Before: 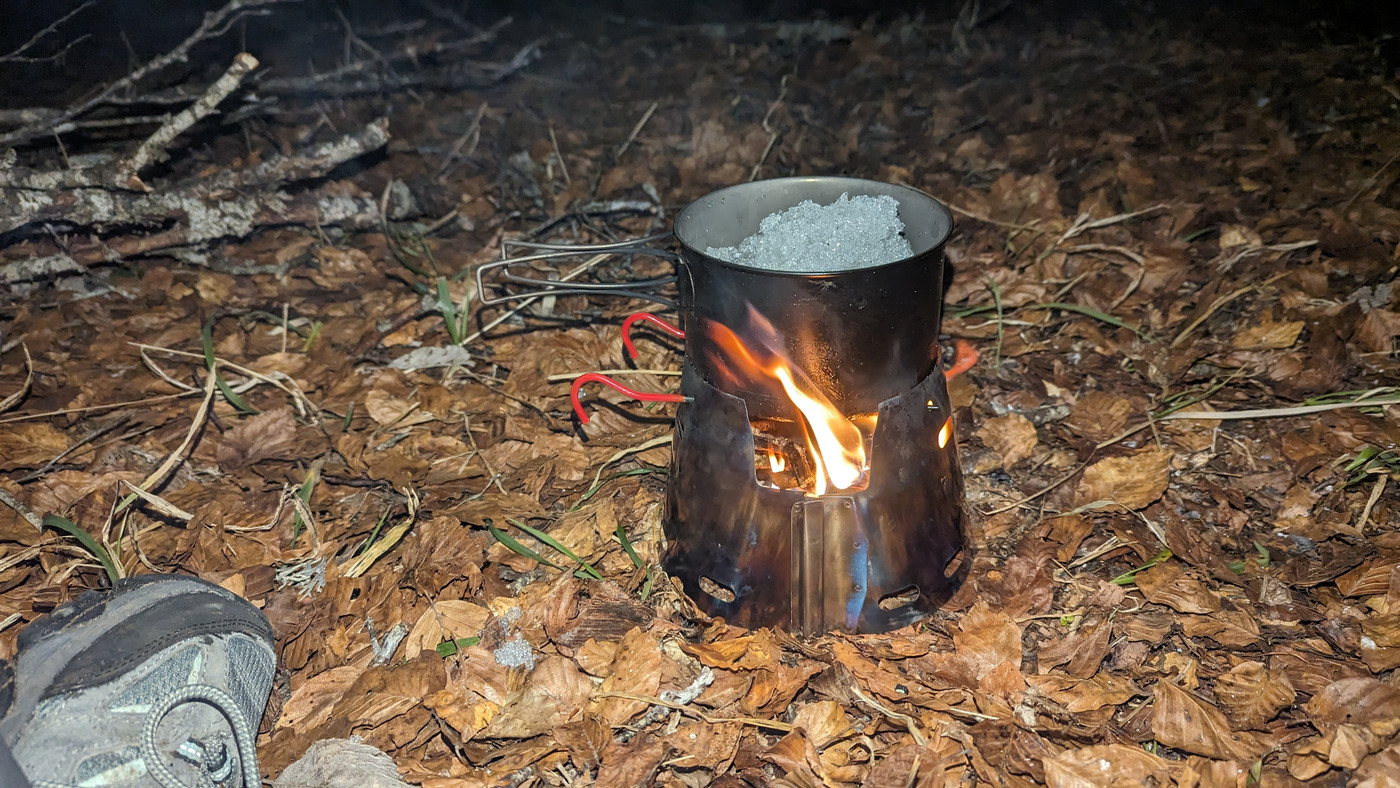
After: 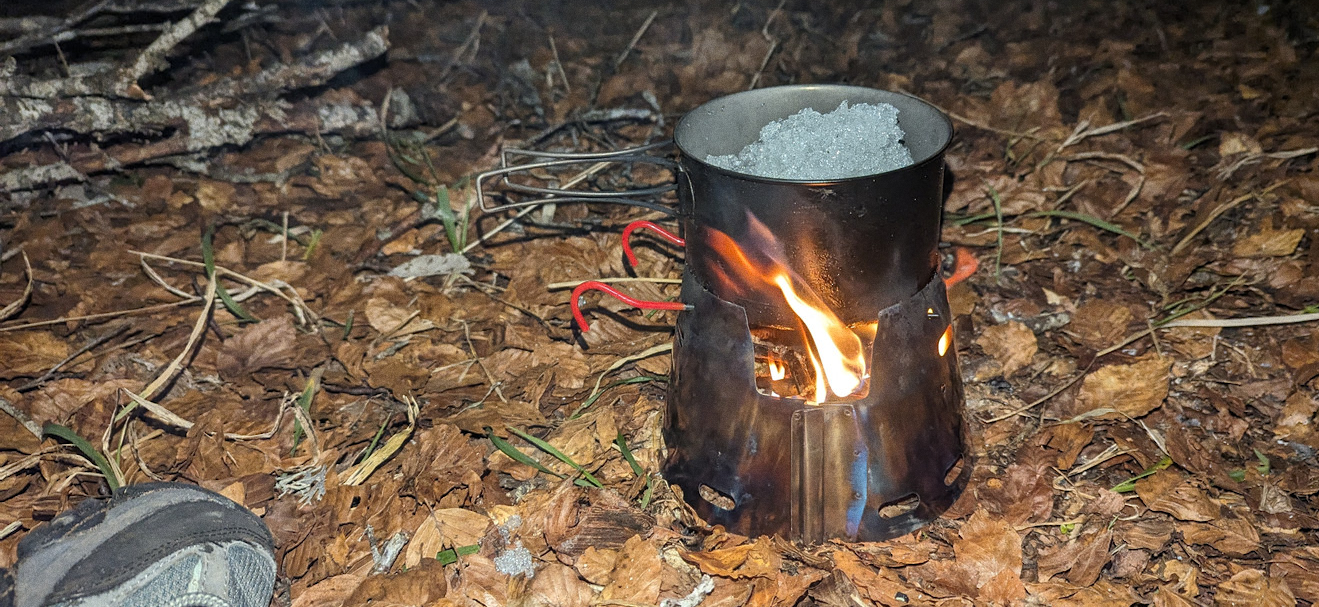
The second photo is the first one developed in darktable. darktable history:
grain: coarseness 0.09 ISO
crop and rotate: angle 0.03°, top 11.643%, right 5.651%, bottom 11.189%
